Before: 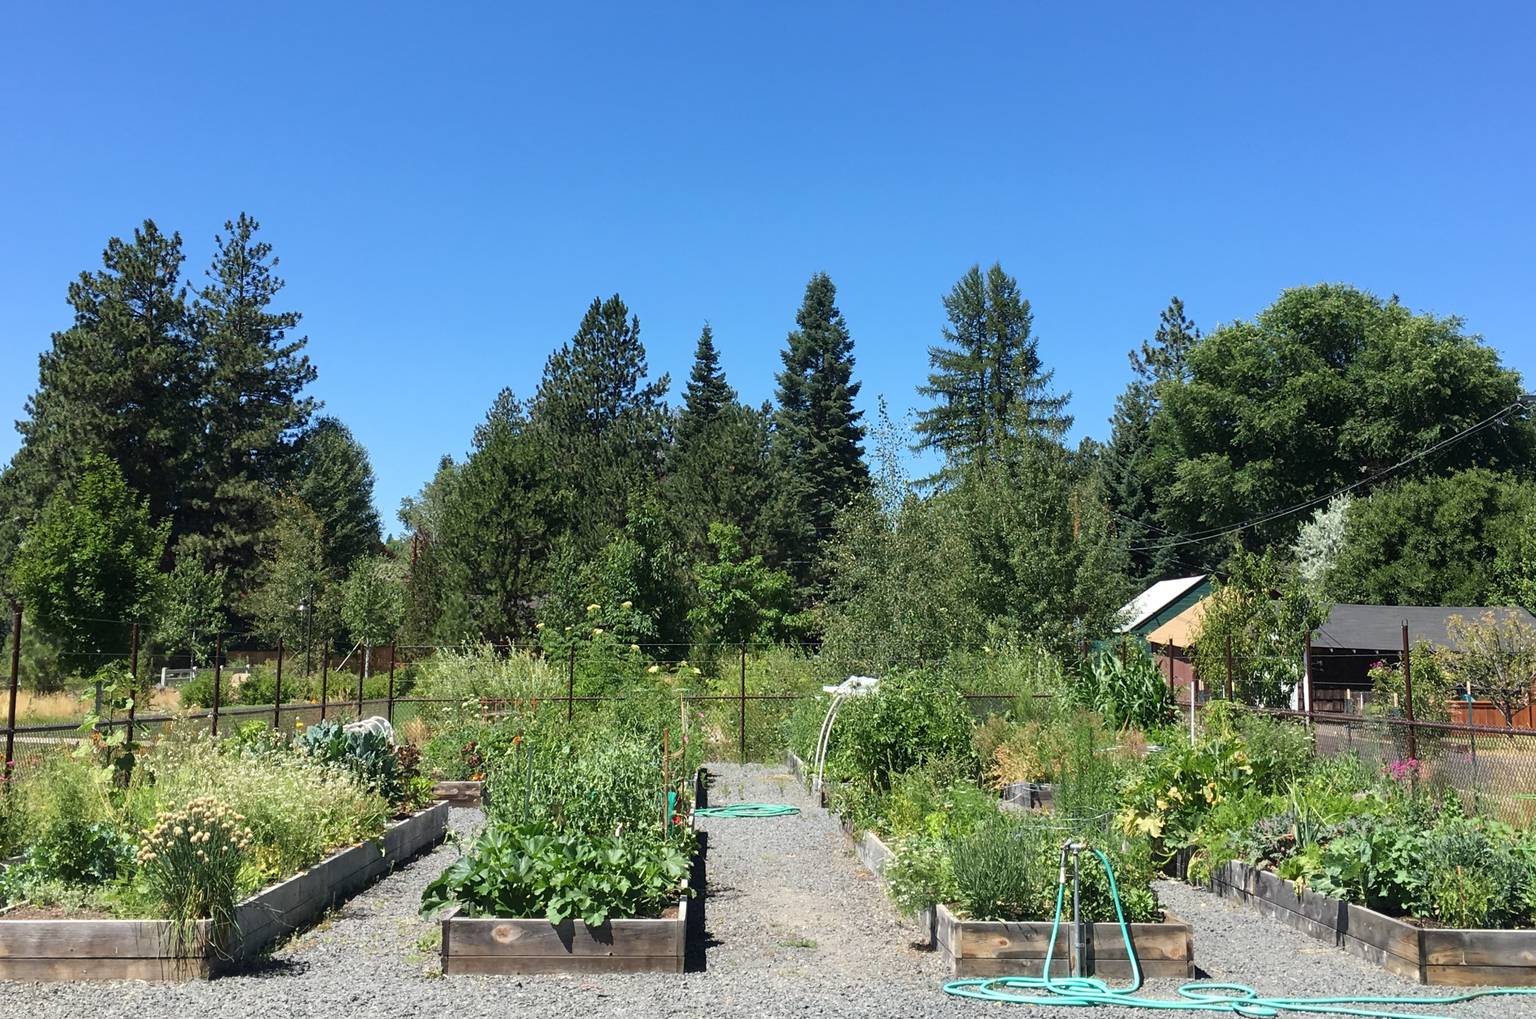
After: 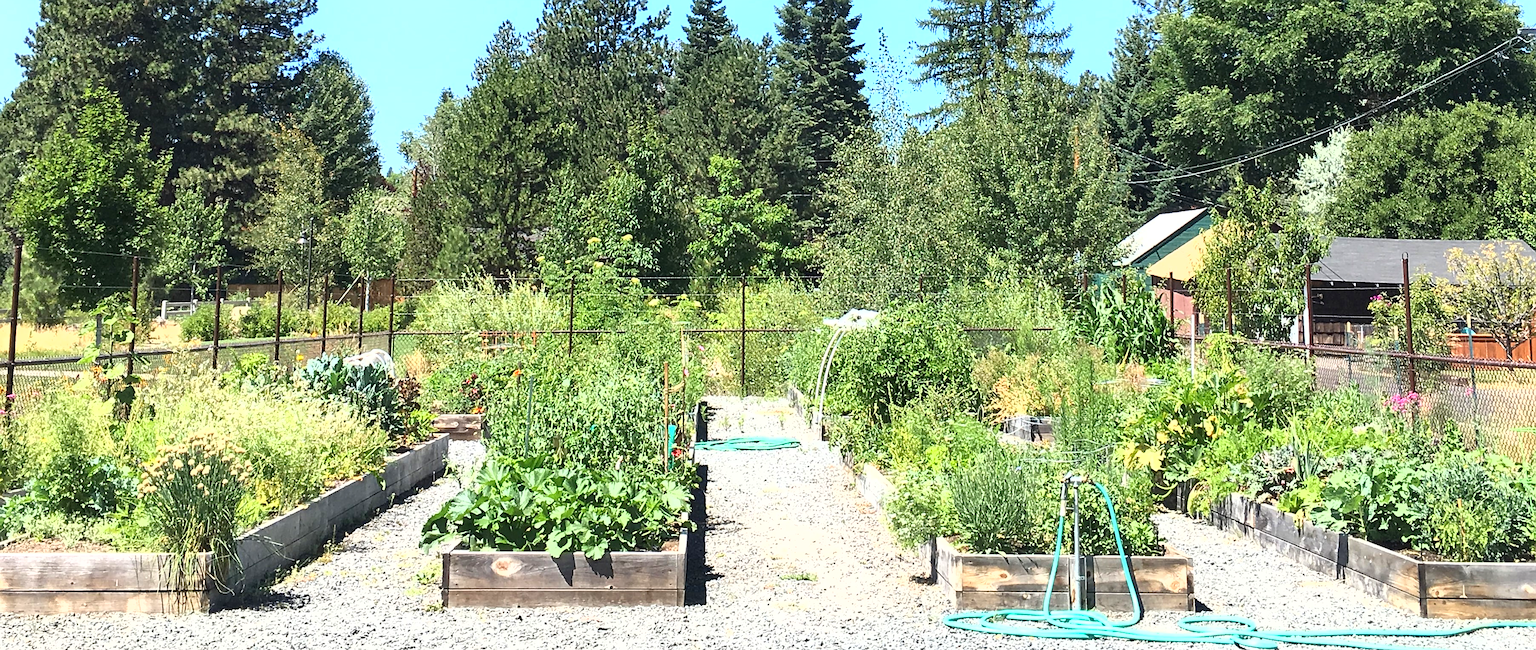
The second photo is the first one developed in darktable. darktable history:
crop and rotate: top 36.064%
sharpen: on, module defaults
exposure: black level correction 0, exposure 1.2 EV, compensate highlight preservation false
shadows and highlights: shadows 37.02, highlights -27.06, soften with gaussian
